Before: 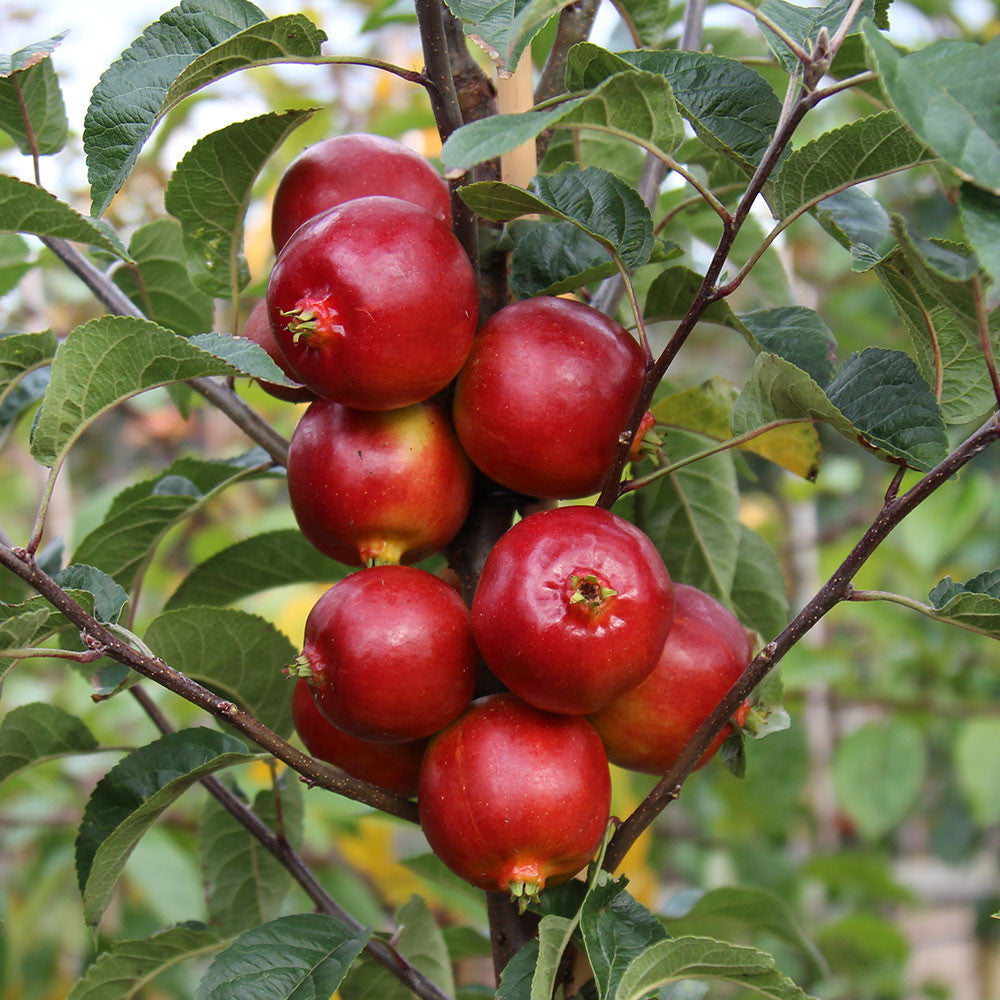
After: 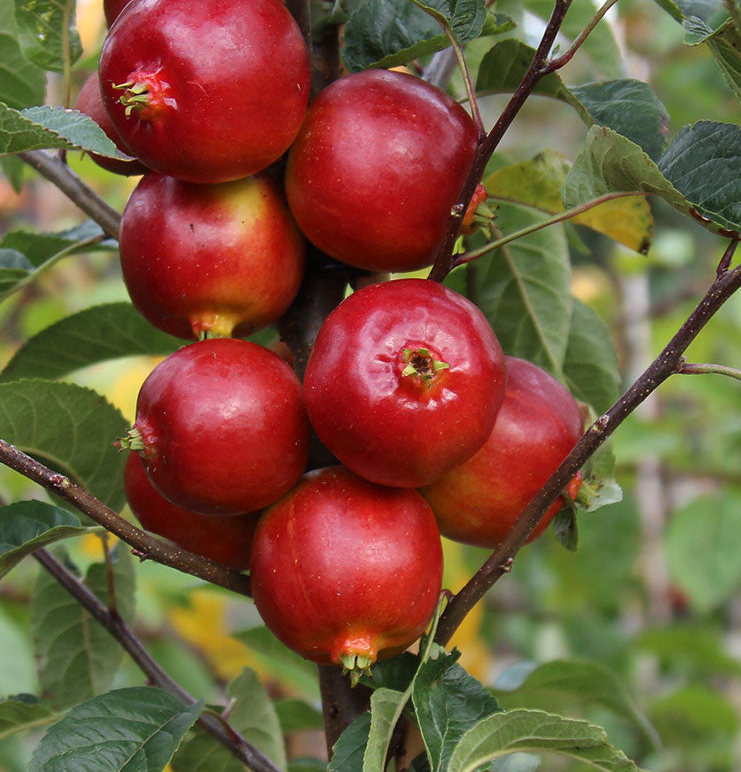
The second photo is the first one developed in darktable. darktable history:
crop: left 16.822%, top 22.754%, right 9.059%
